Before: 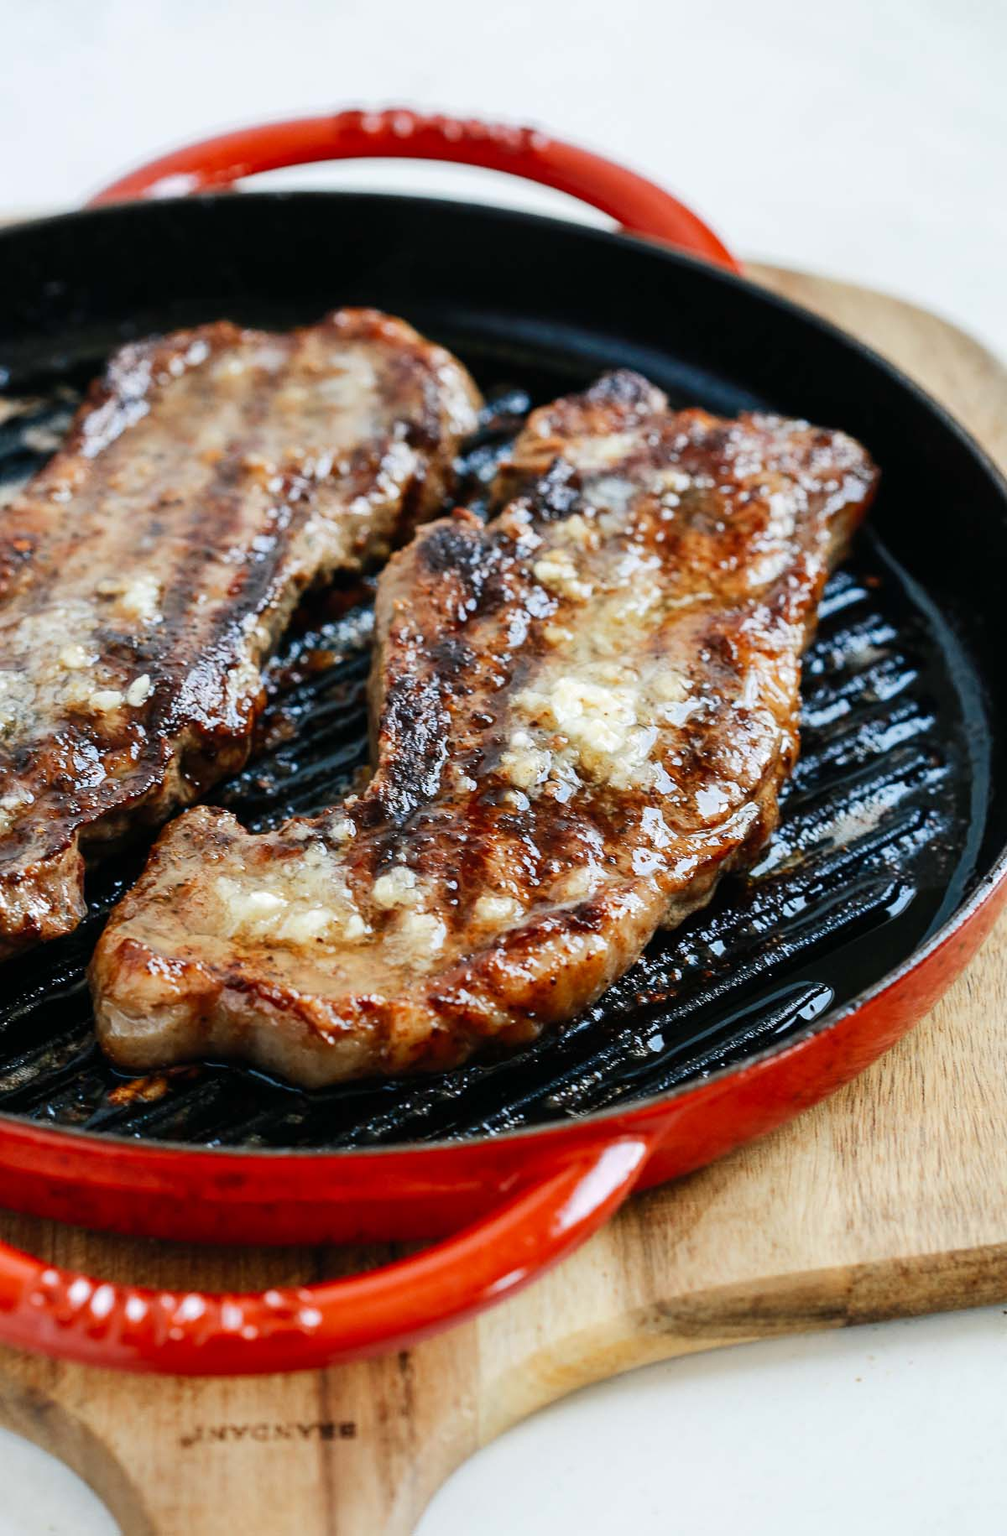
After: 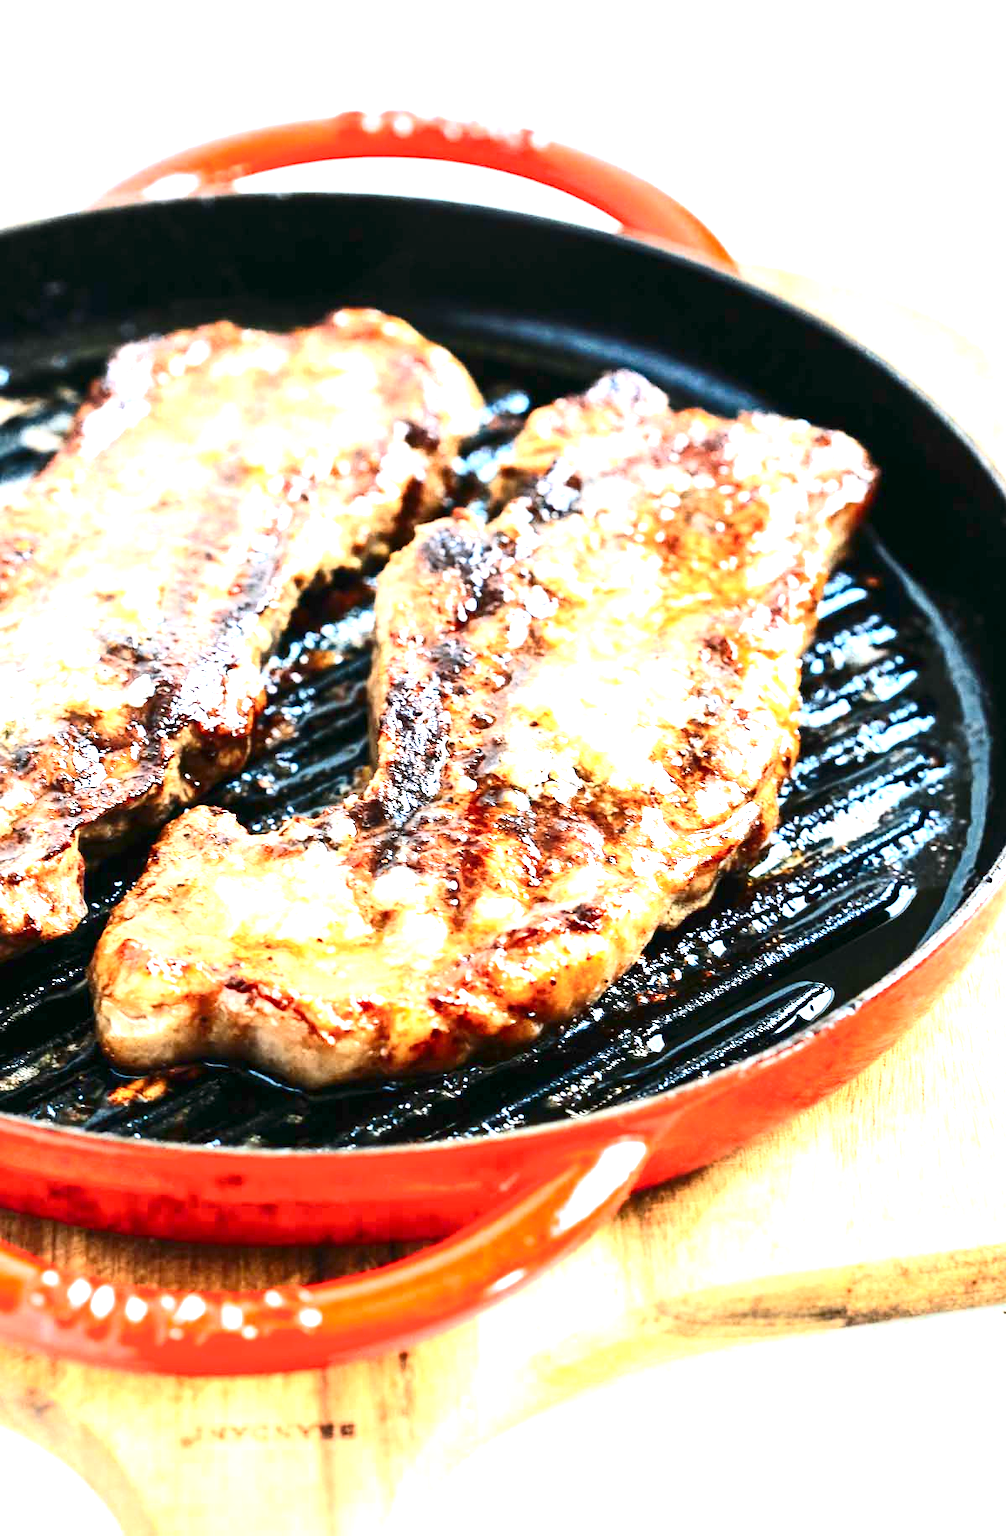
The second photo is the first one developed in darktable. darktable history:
exposure: black level correction 0, exposure 2.327 EV, compensate exposure bias true, compensate highlight preservation false
contrast brightness saturation: contrast 0.28
